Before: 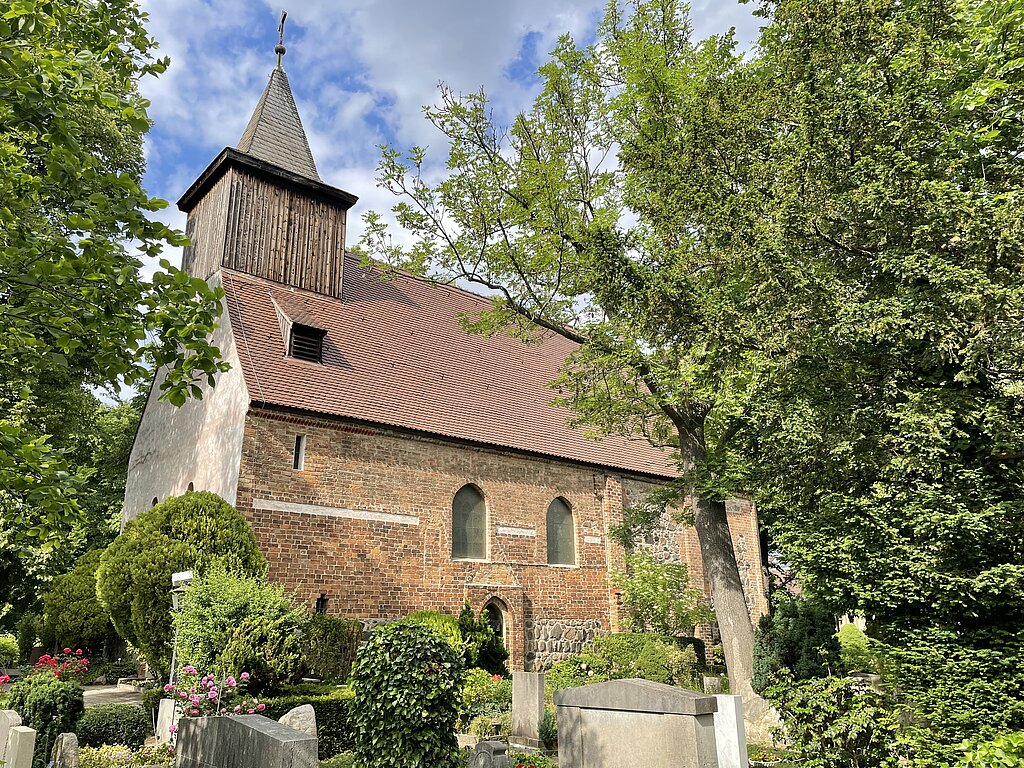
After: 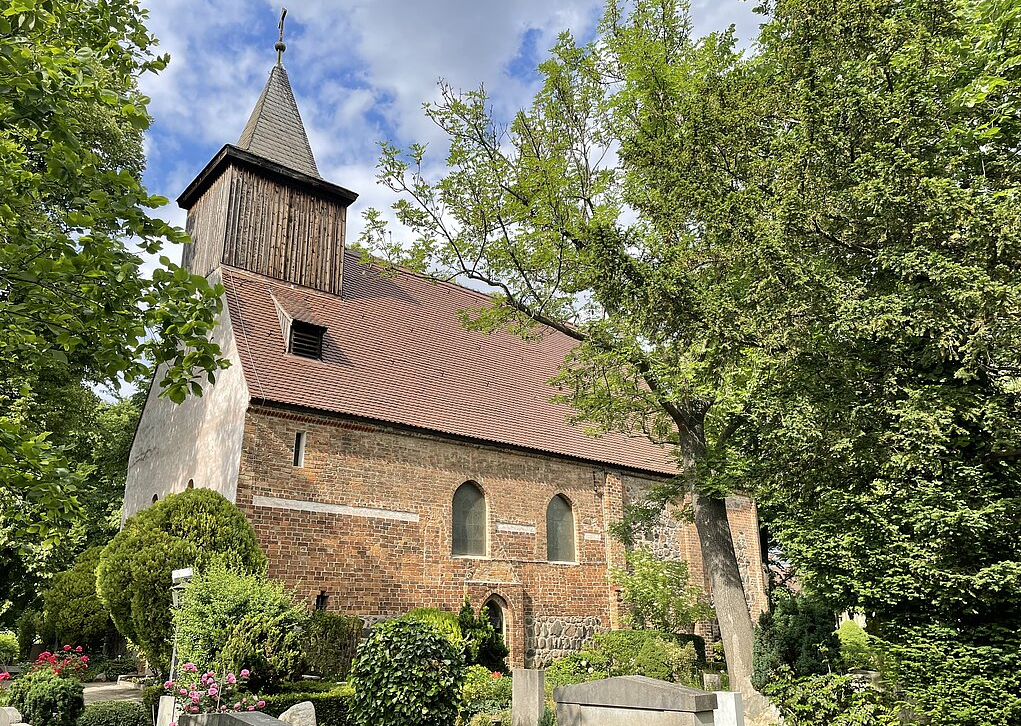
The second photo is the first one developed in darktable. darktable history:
crop: top 0.392%, right 0.261%, bottom 5.039%
